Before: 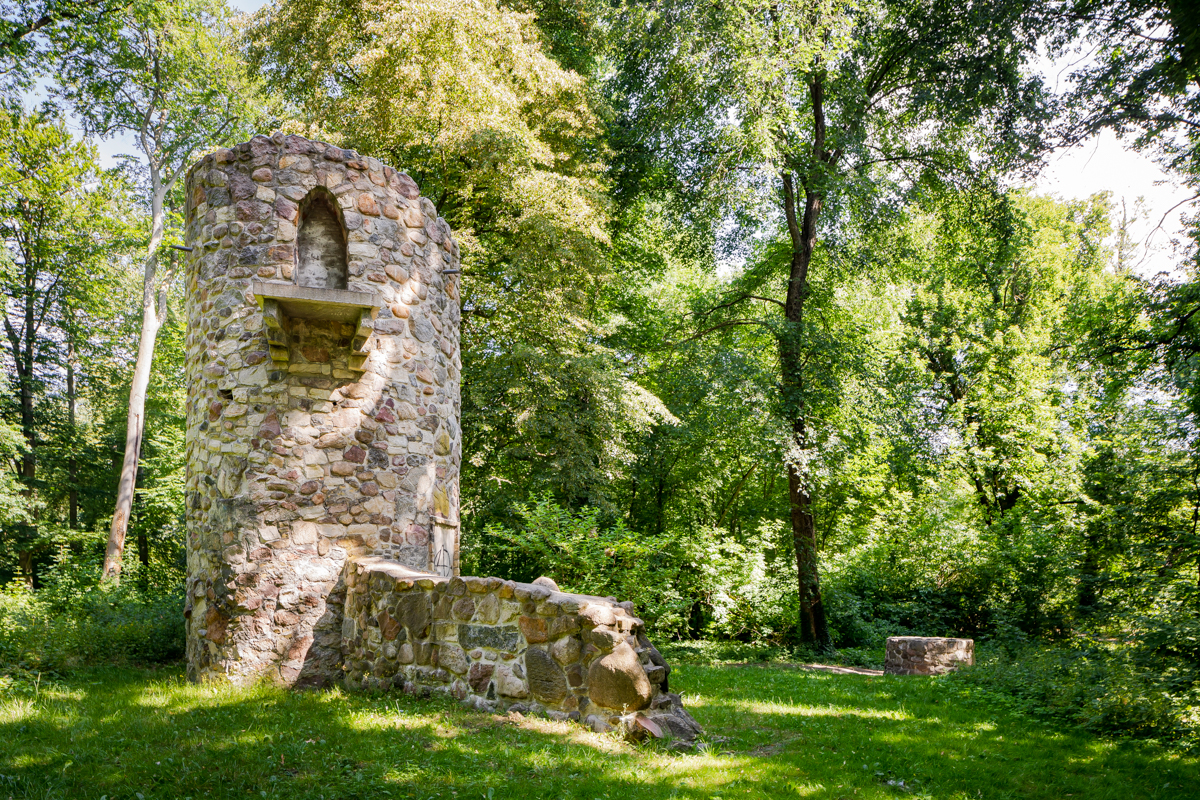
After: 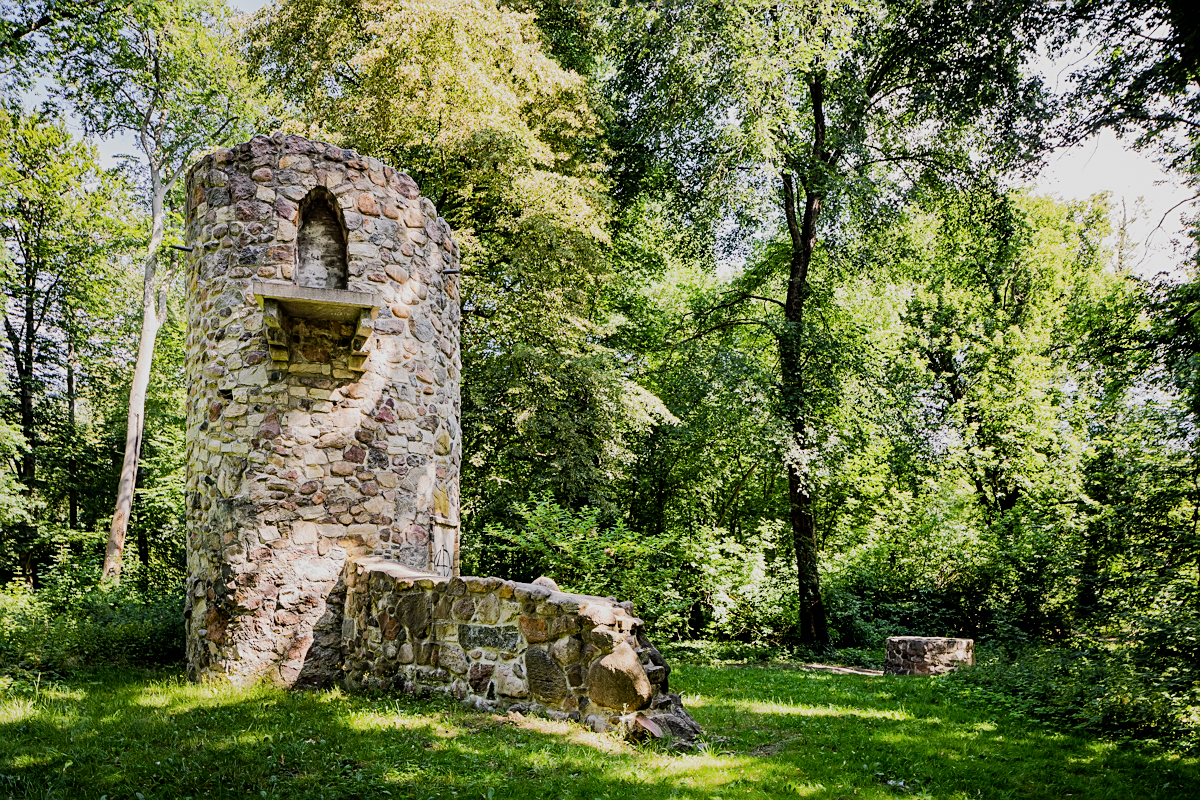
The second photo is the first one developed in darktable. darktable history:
filmic rgb: black relative exposure -7.65 EV, white relative exposure 4.56 EV, threshold 2.96 EV, structure ↔ texture 99.89%, hardness 3.61, contrast 1.243, enable highlight reconstruction true
sharpen: amount 0.495
